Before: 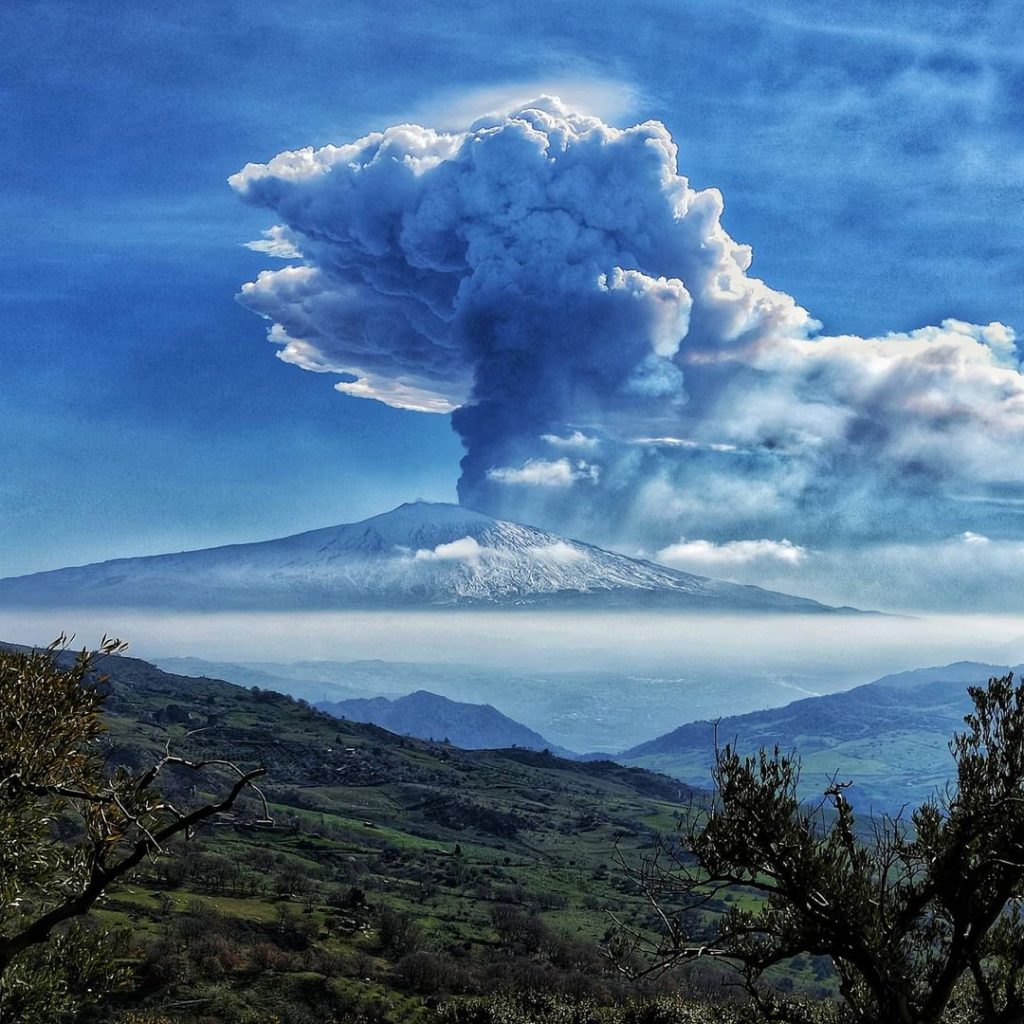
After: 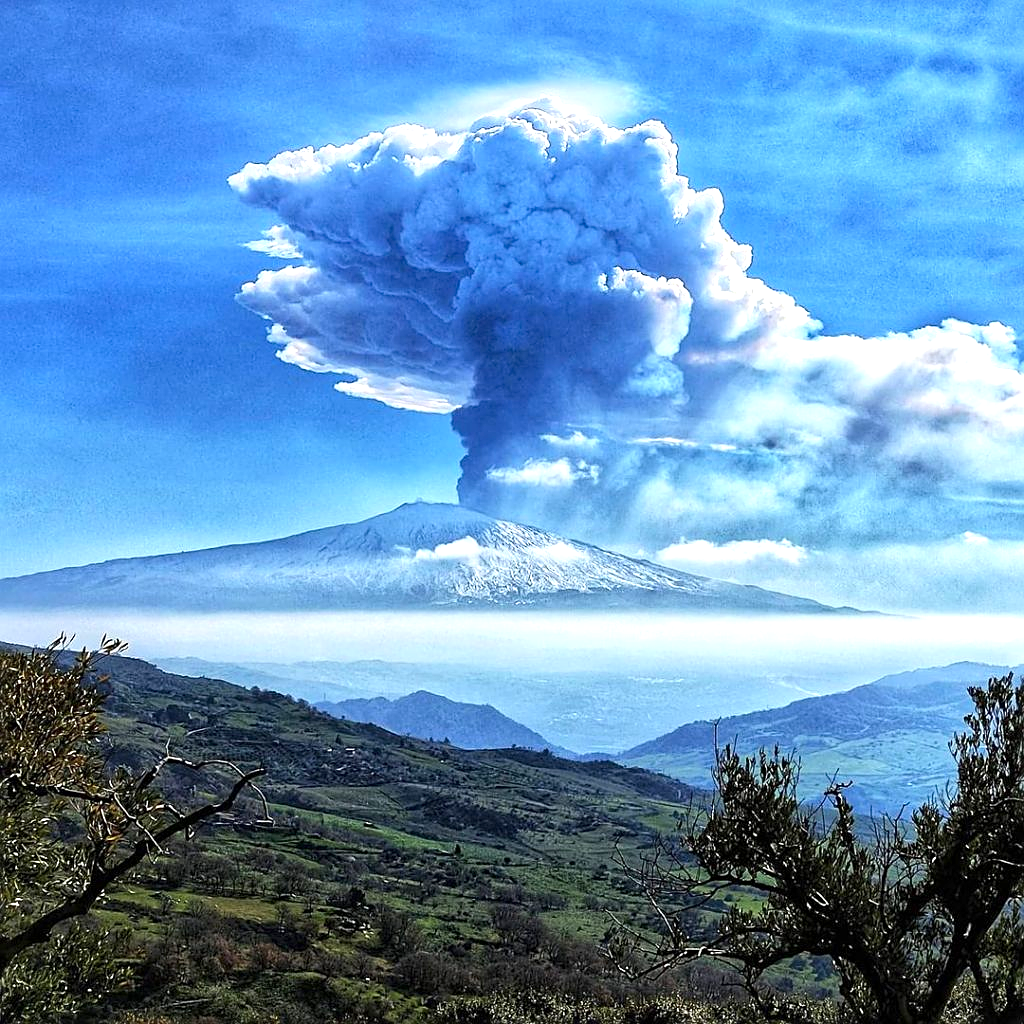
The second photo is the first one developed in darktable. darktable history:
exposure: exposure 0.768 EV, compensate exposure bias true, compensate highlight preservation false
sharpen: on, module defaults
contrast brightness saturation: contrast 0.099, brightness 0.034, saturation 0.093
